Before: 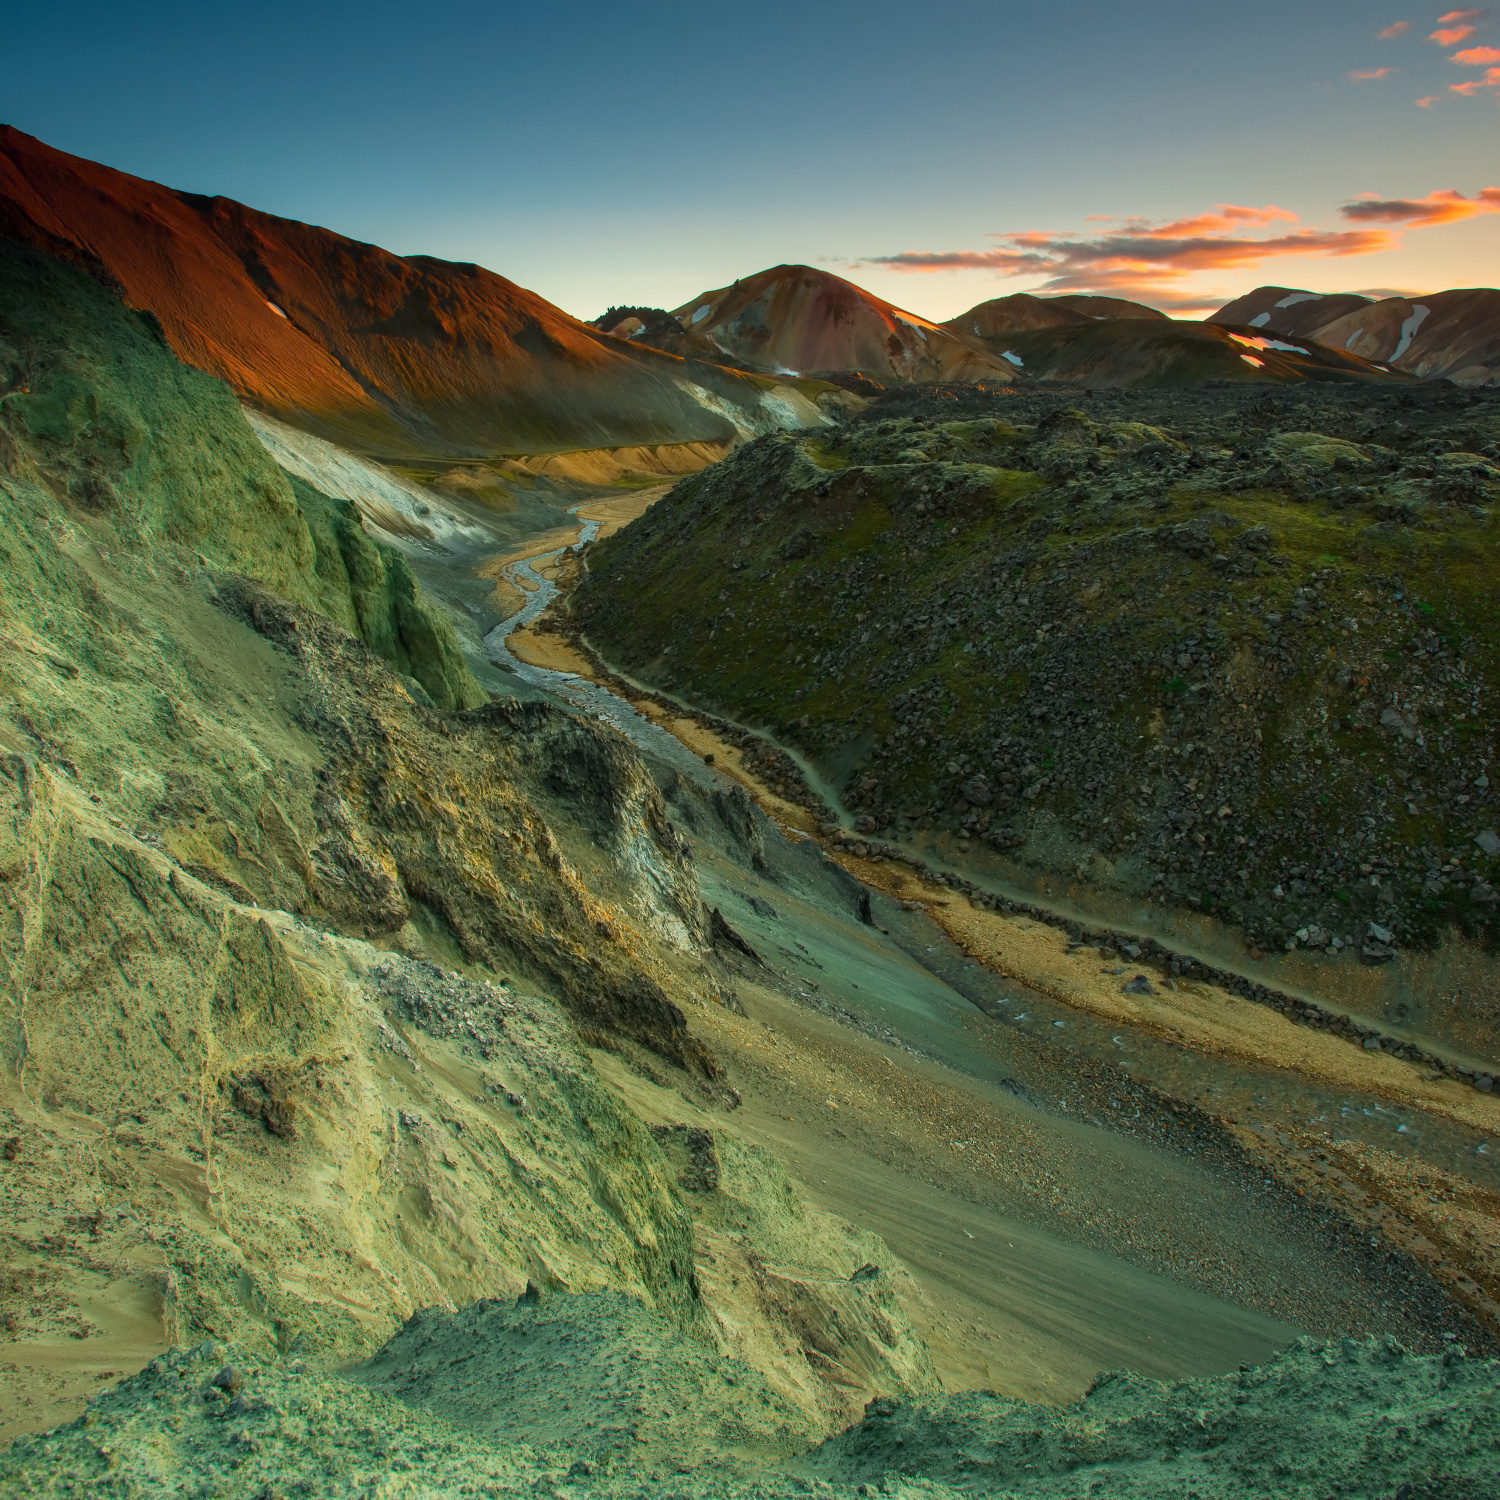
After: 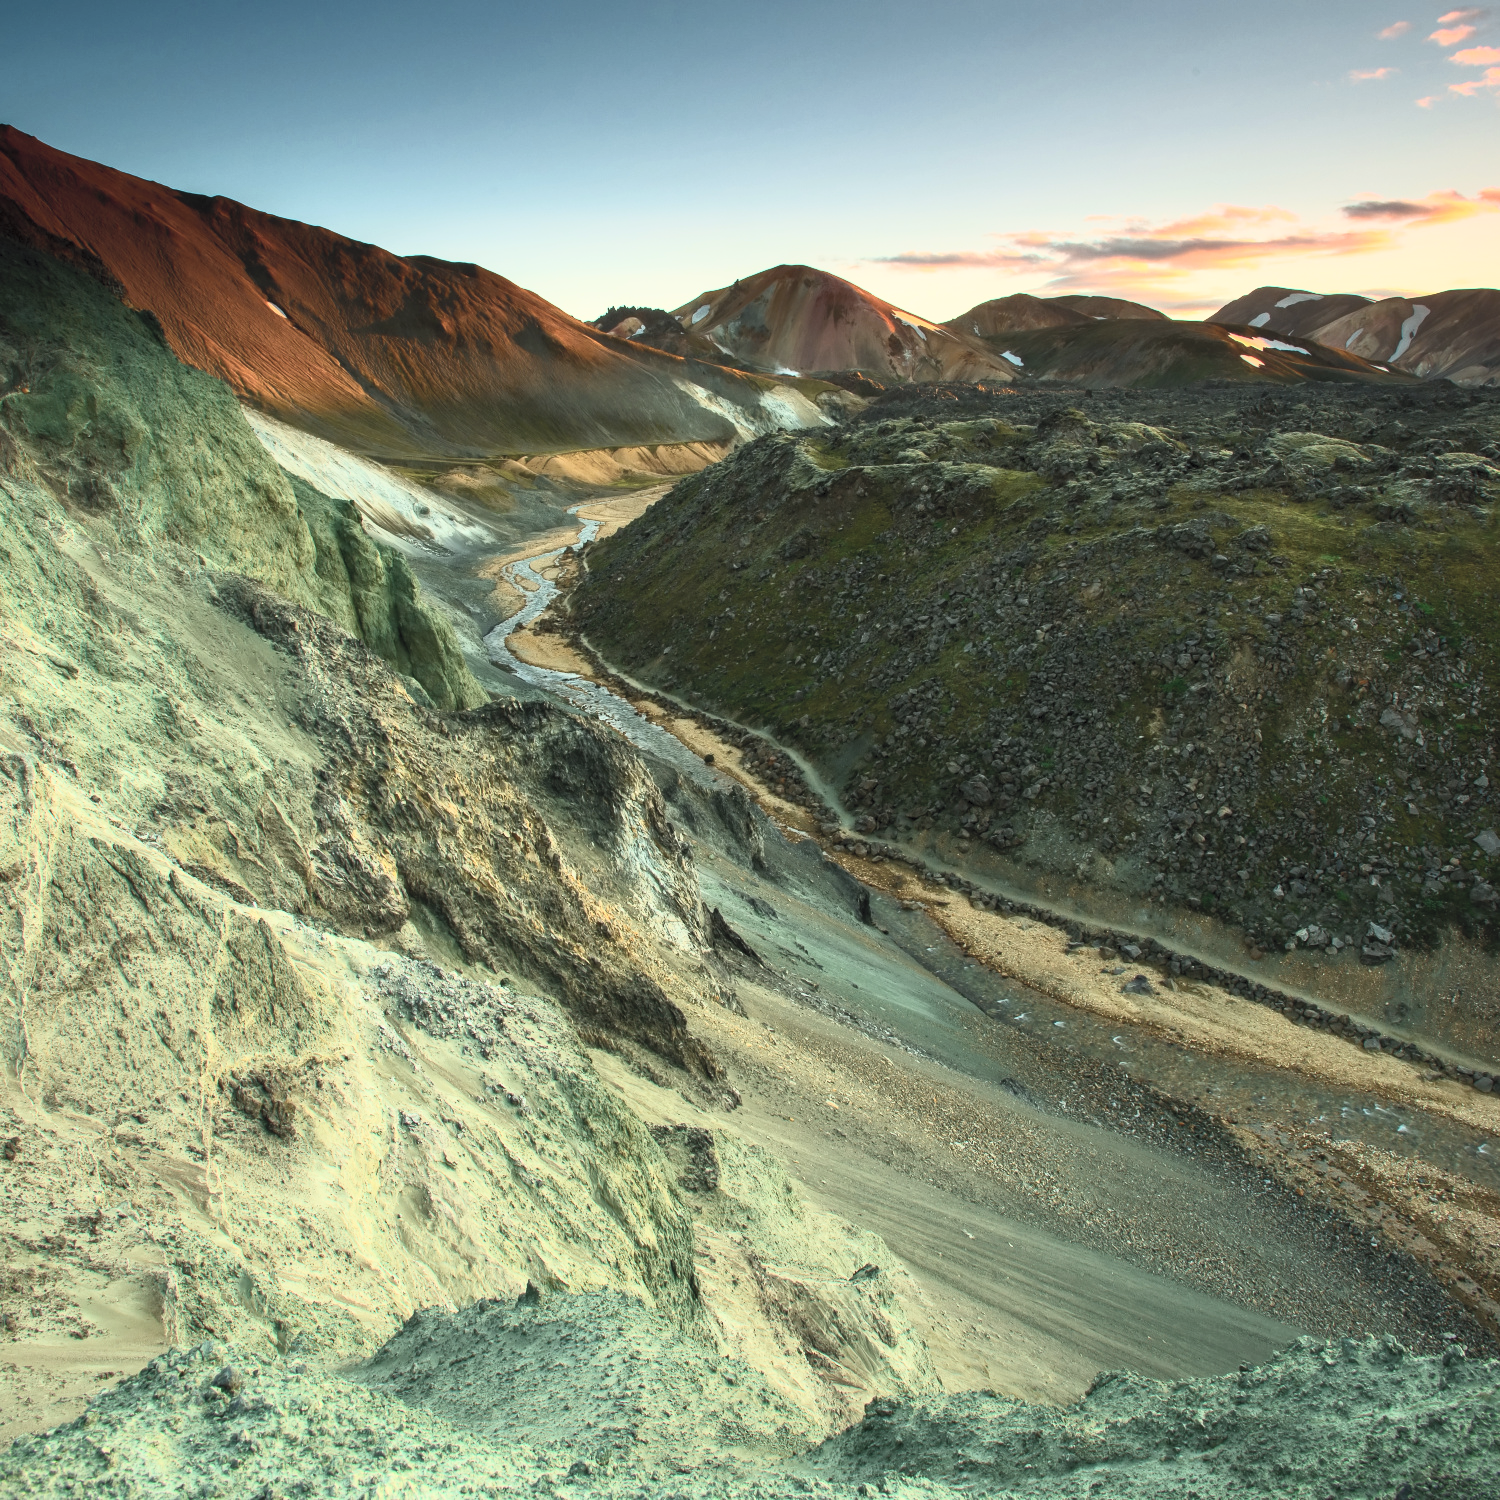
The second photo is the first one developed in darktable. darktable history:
contrast brightness saturation: contrast 0.442, brightness 0.552, saturation -0.203
